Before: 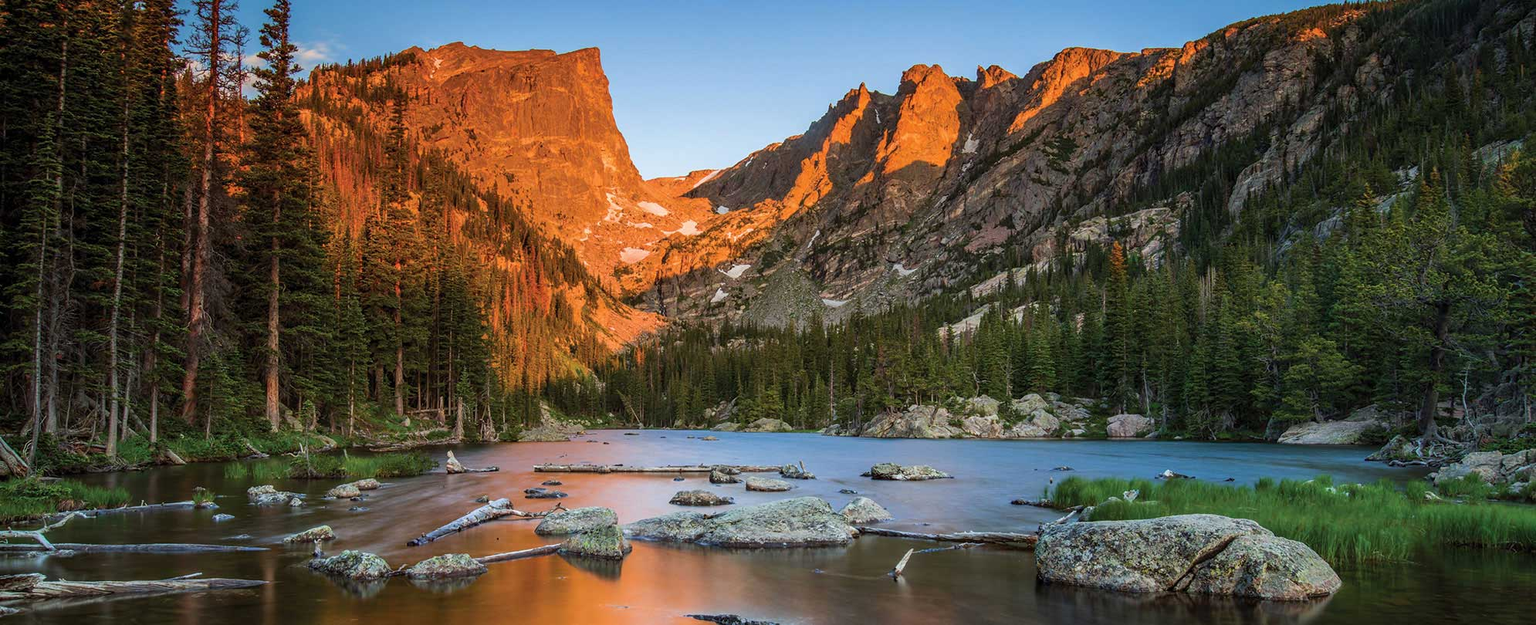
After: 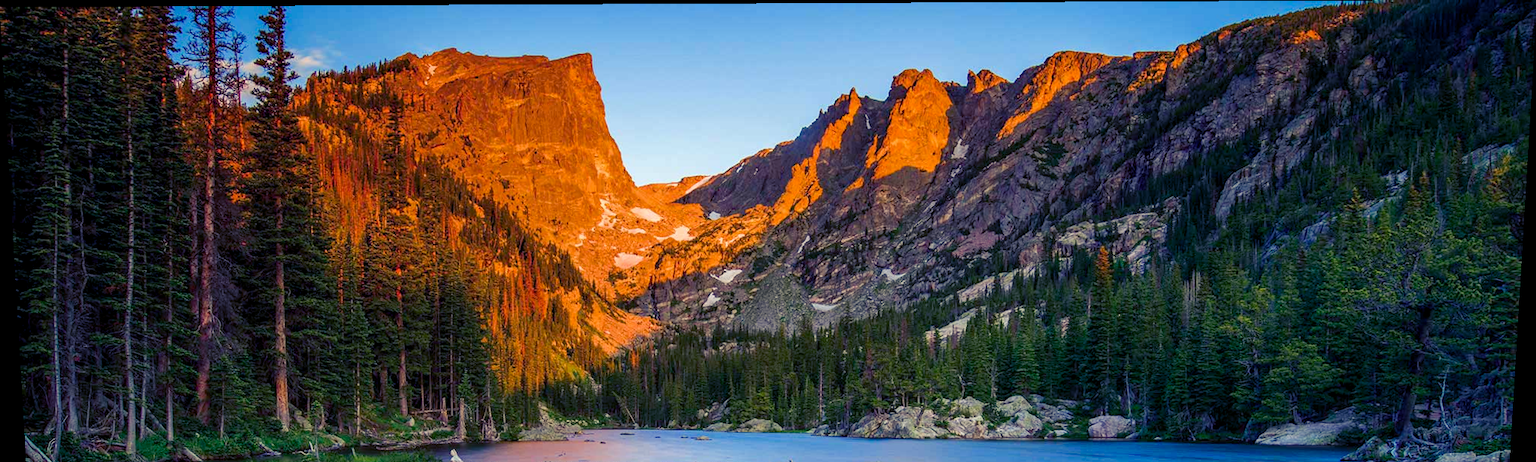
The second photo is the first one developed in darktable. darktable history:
rotate and perspective: lens shift (vertical) 0.048, lens shift (horizontal) -0.024, automatic cropping off
white balance: red 1, blue 1
color balance rgb: shadows lift › luminance -28.76%, shadows lift › chroma 15%, shadows lift › hue 270°, power › chroma 1%, power › hue 255°, highlights gain › luminance 7.14%, highlights gain › chroma 2%, highlights gain › hue 90°, global offset › luminance -0.29%, global offset › hue 260°, perceptual saturation grading › global saturation 20%, perceptual saturation grading › highlights -13.92%, perceptual saturation grading › shadows 50%
crop: bottom 24.988%
